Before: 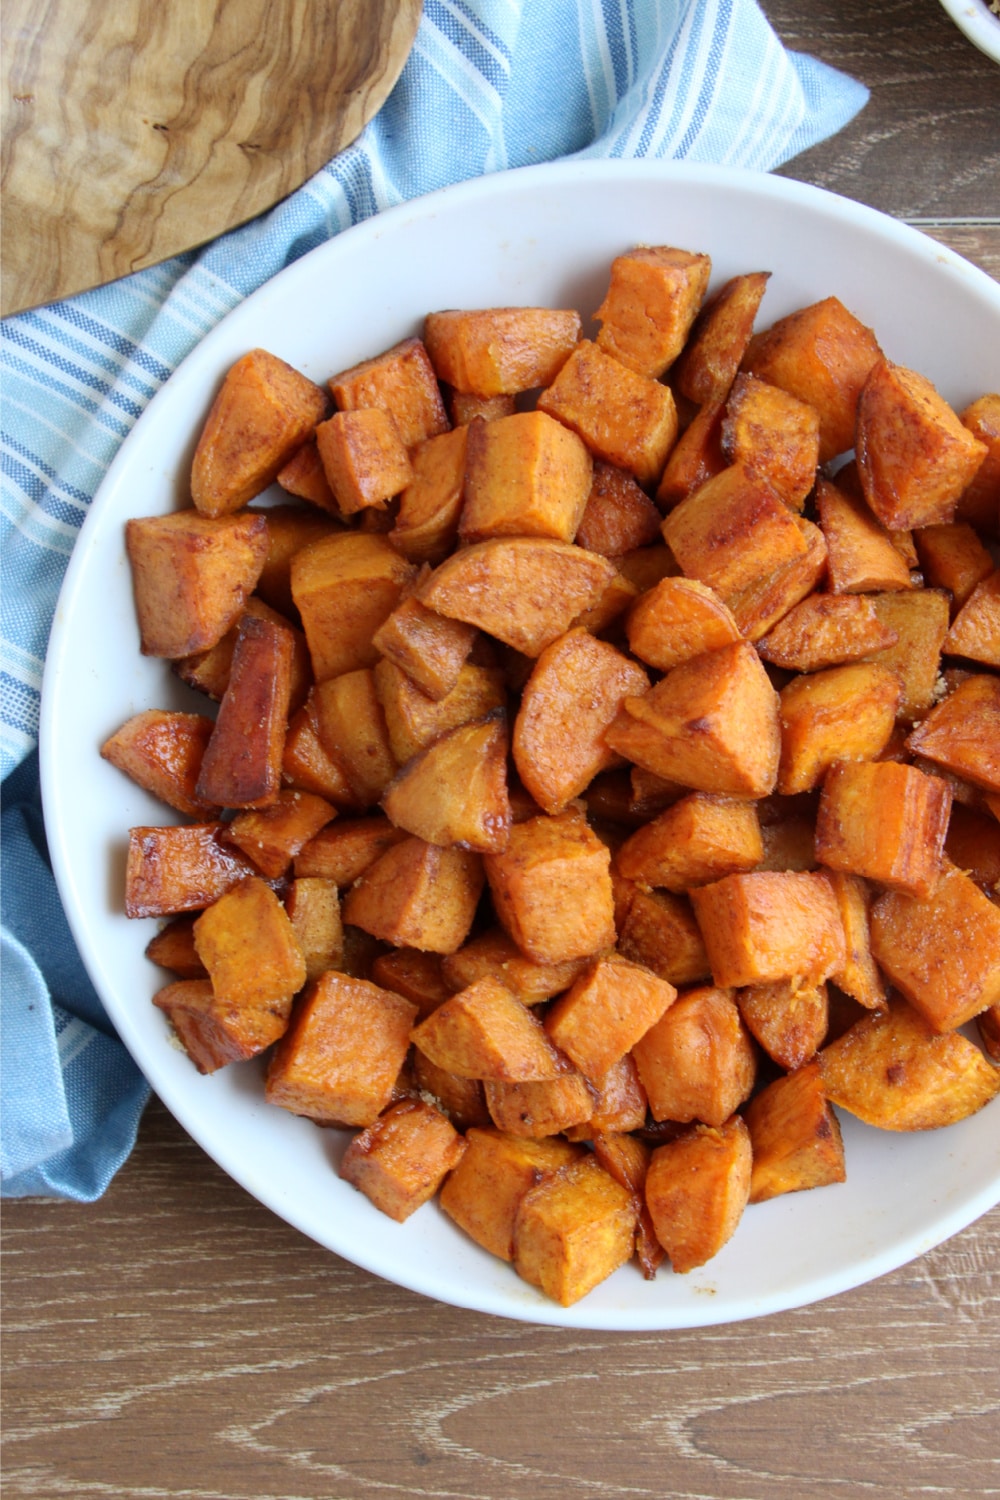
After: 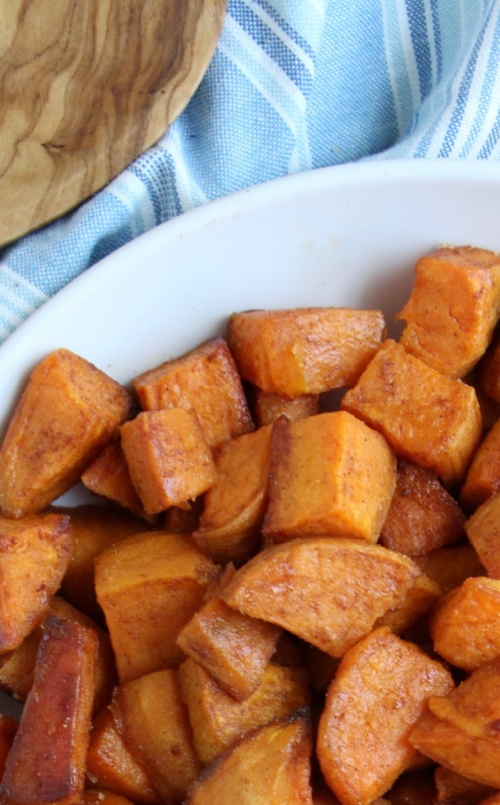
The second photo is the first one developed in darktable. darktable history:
crop: left 19.634%, right 30.338%, bottom 46.301%
